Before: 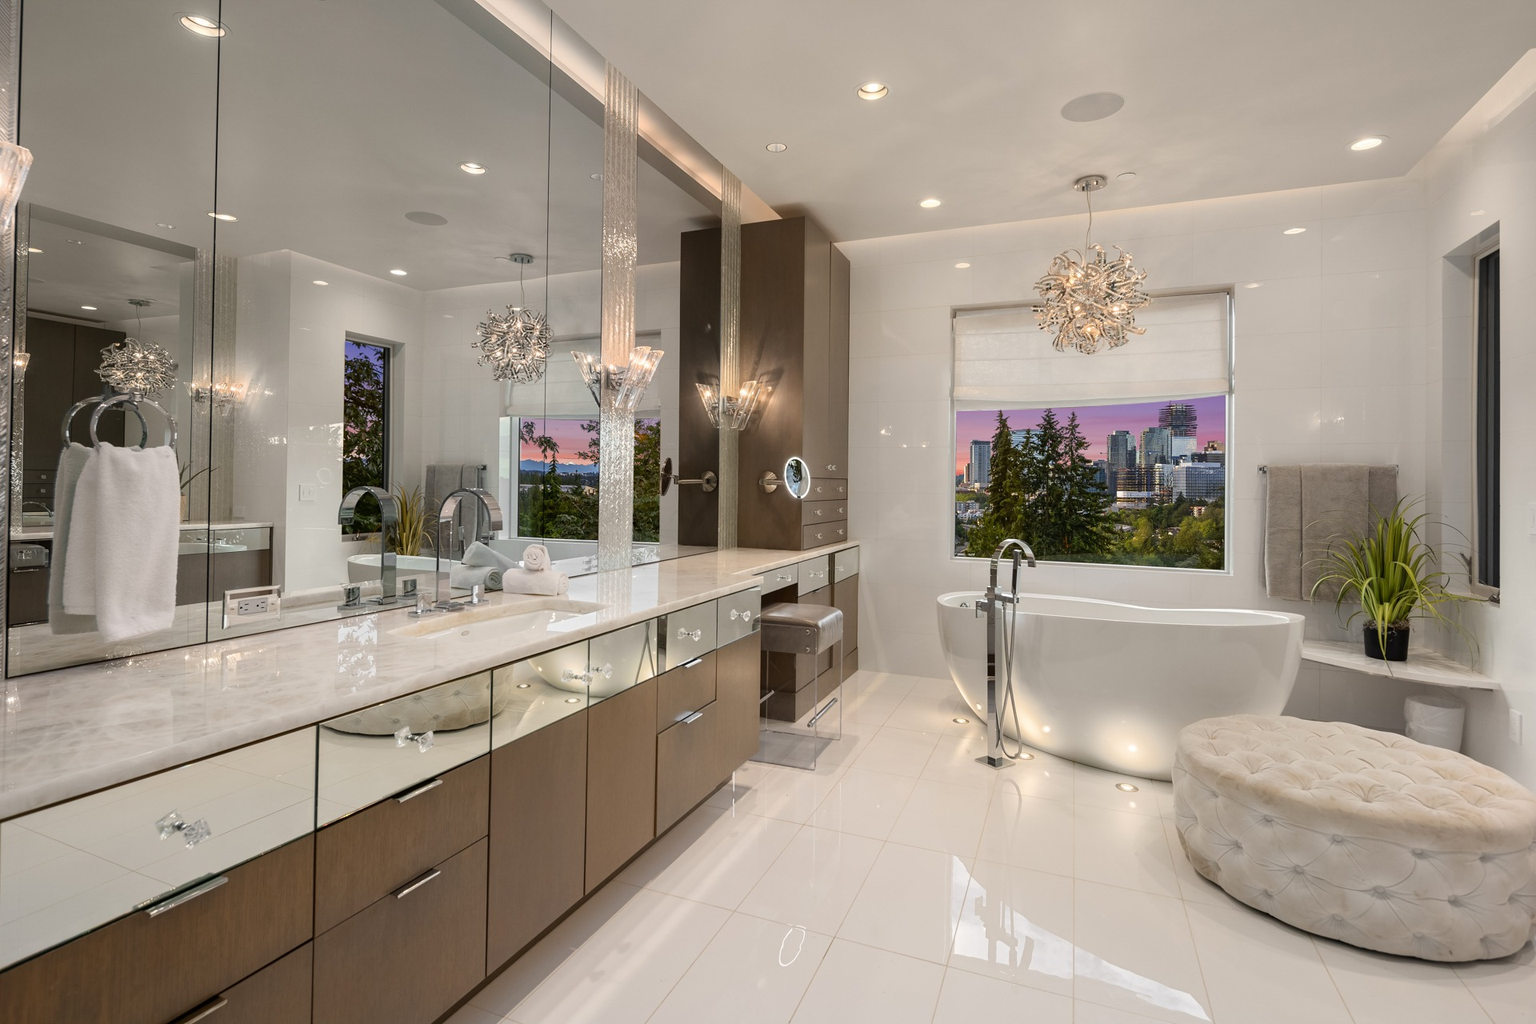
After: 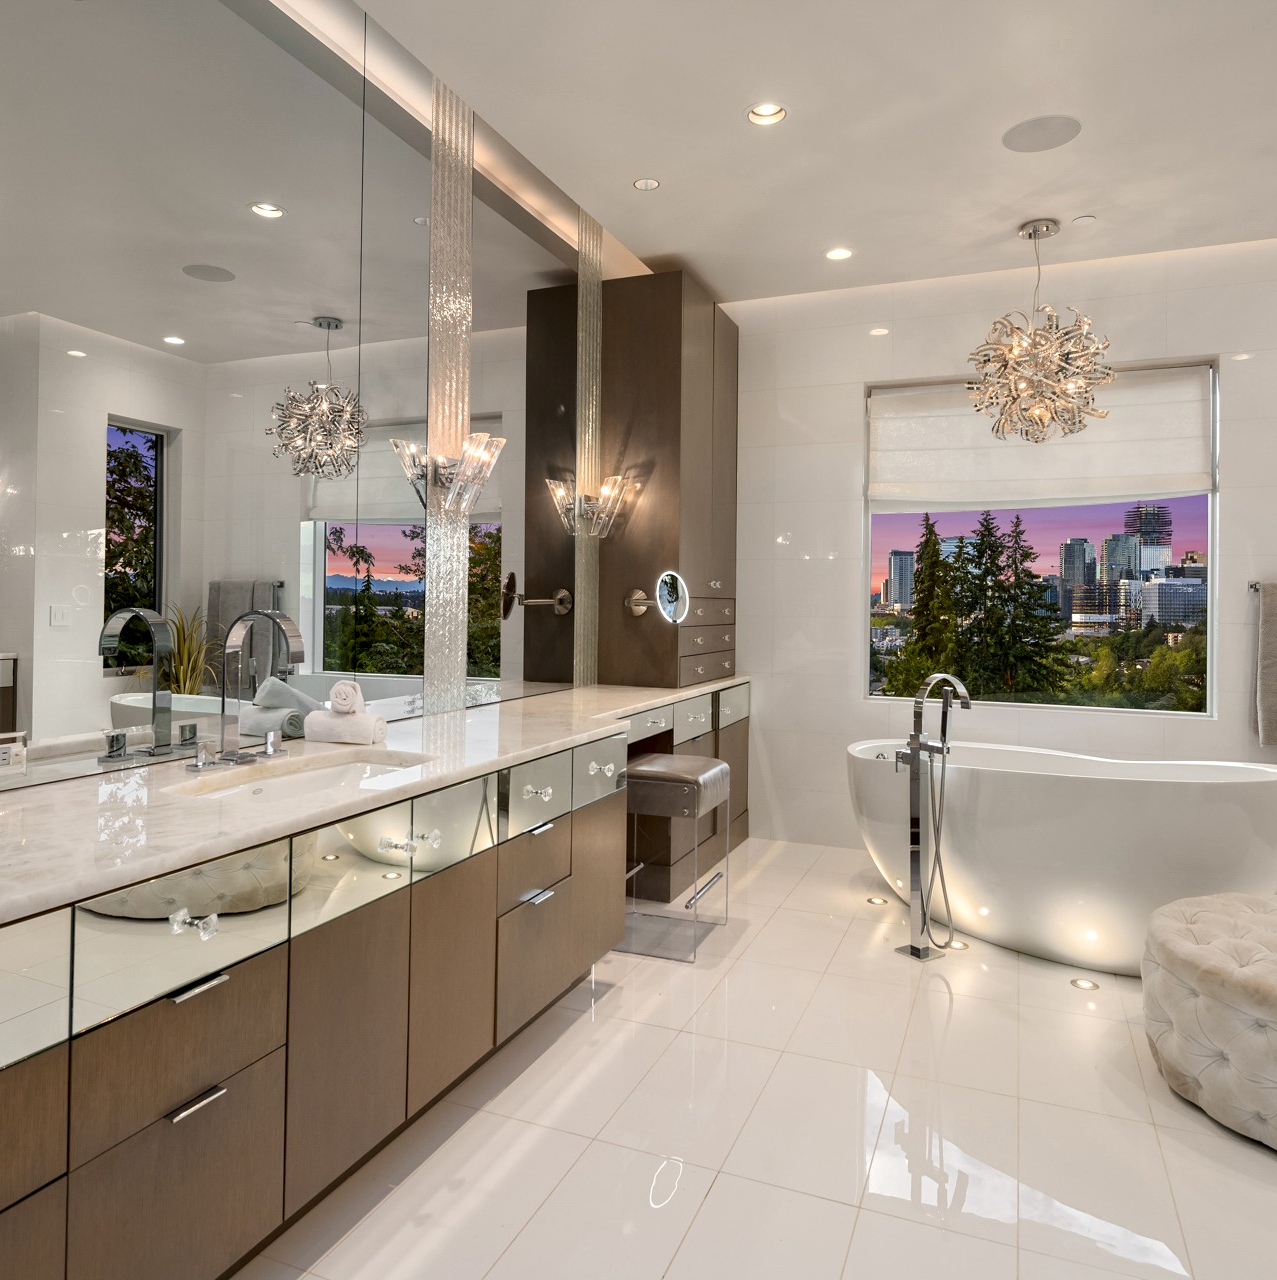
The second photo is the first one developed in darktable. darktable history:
contrast equalizer: octaves 7, y [[0.6 ×6], [0.55 ×6], [0 ×6], [0 ×6], [0 ×6]], mix 0.29
crop: left 16.899%, right 16.556%
